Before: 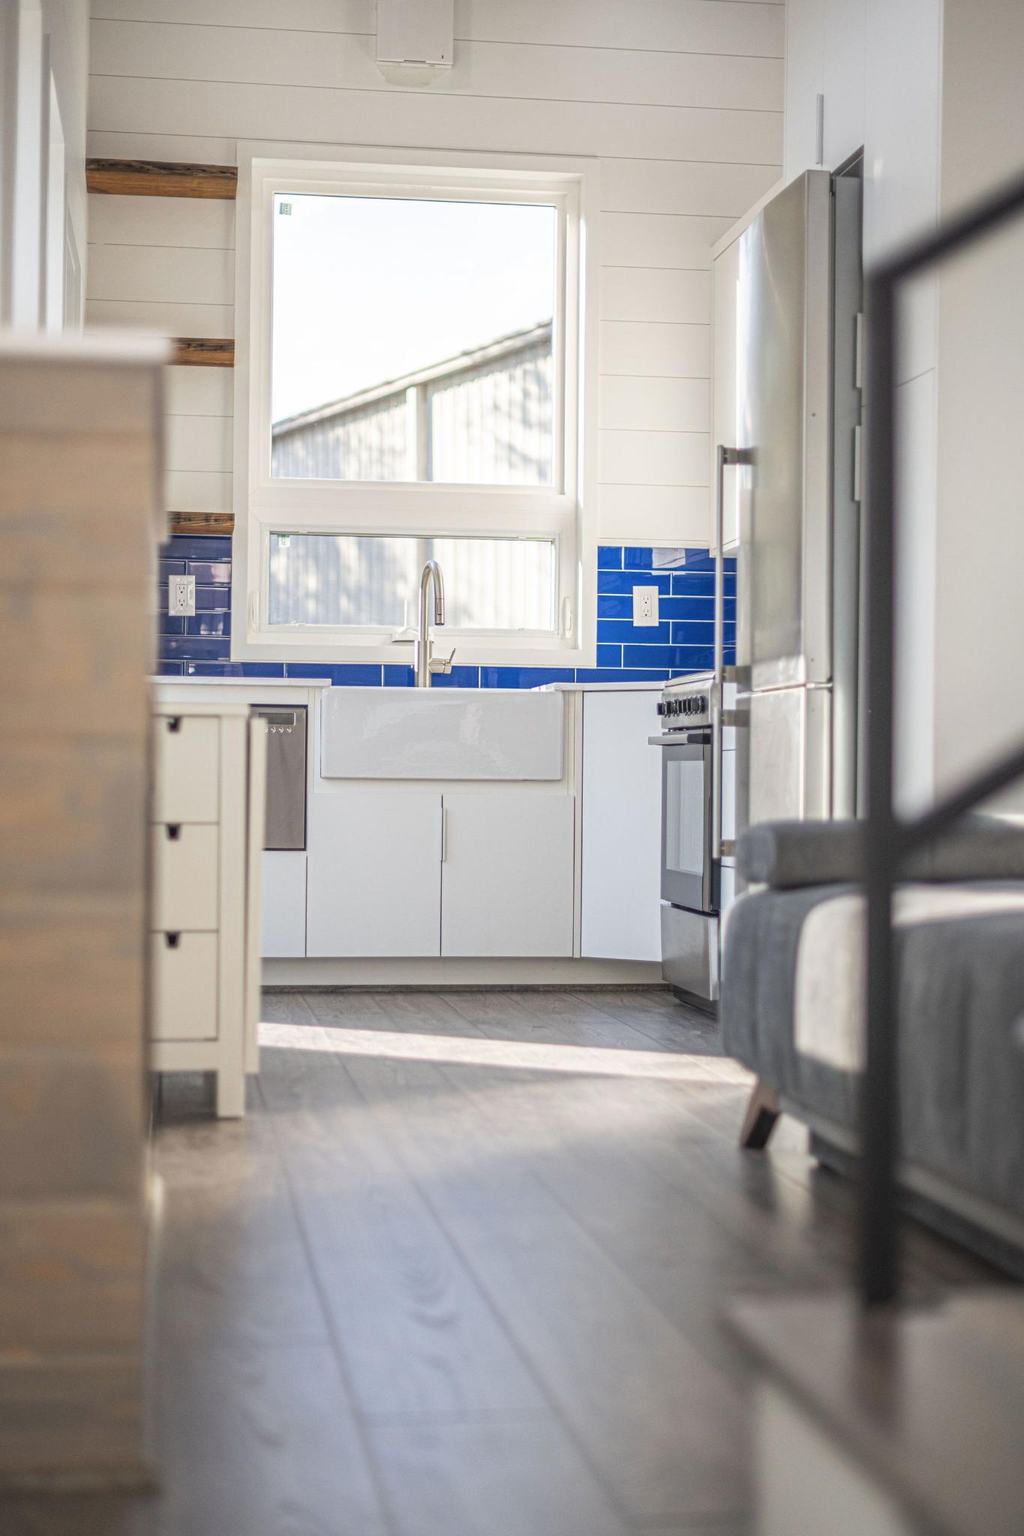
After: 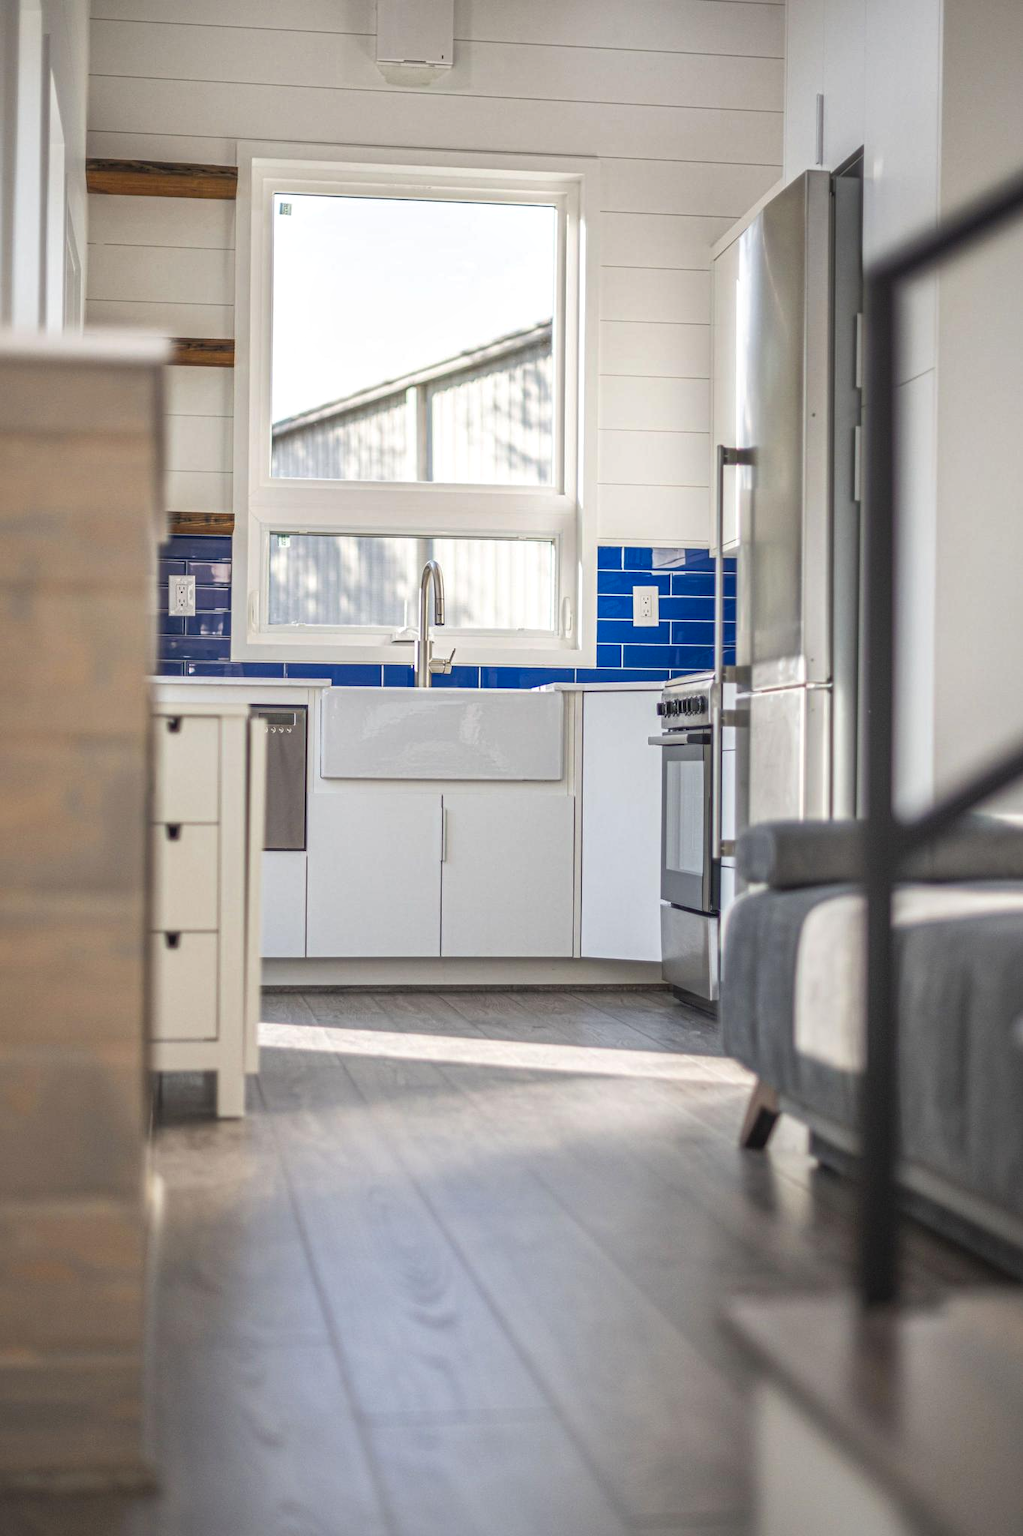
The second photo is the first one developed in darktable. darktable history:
shadows and highlights: radius 336.4, shadows 28.19, soften with gaussian
local contrast: mode bilateral grid, contrast 20, coarseness 49, detail 119%, midtone range 0.2
